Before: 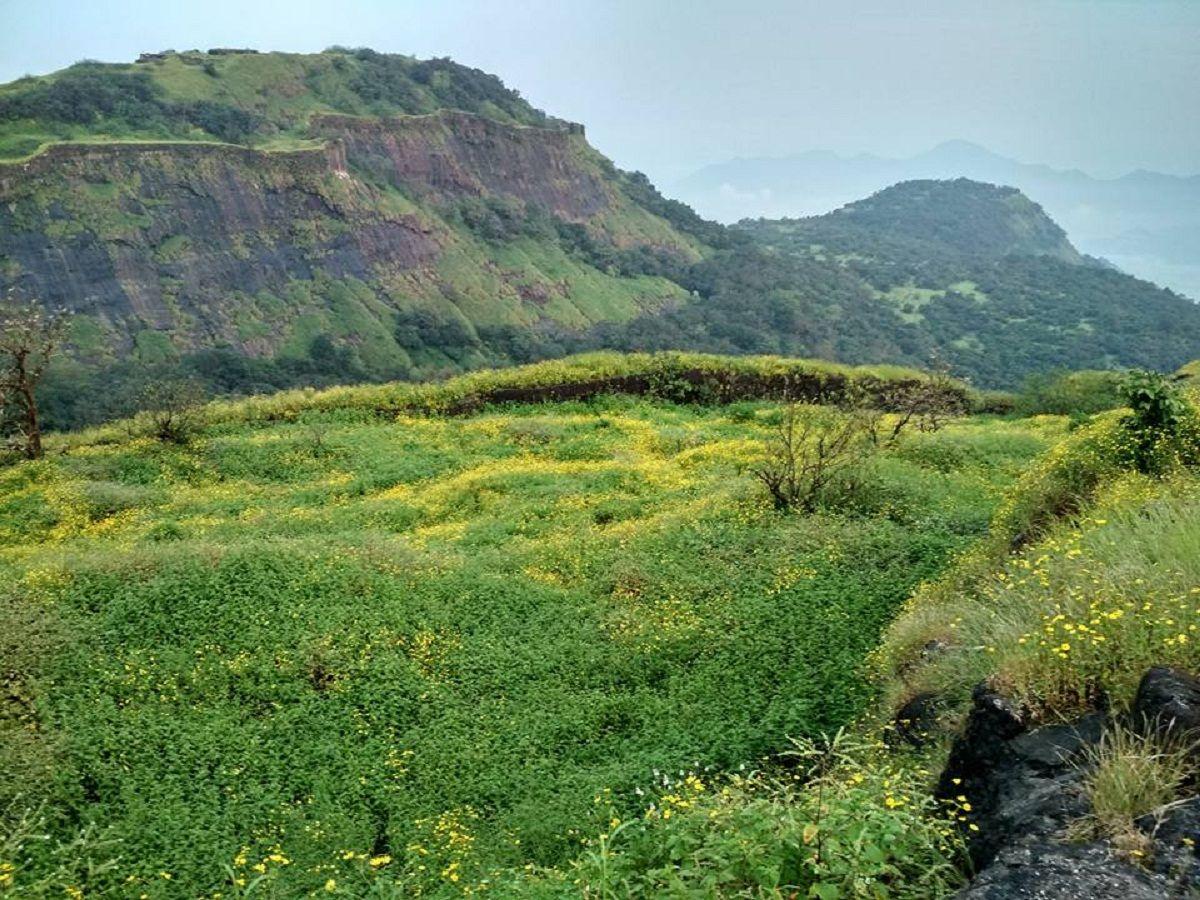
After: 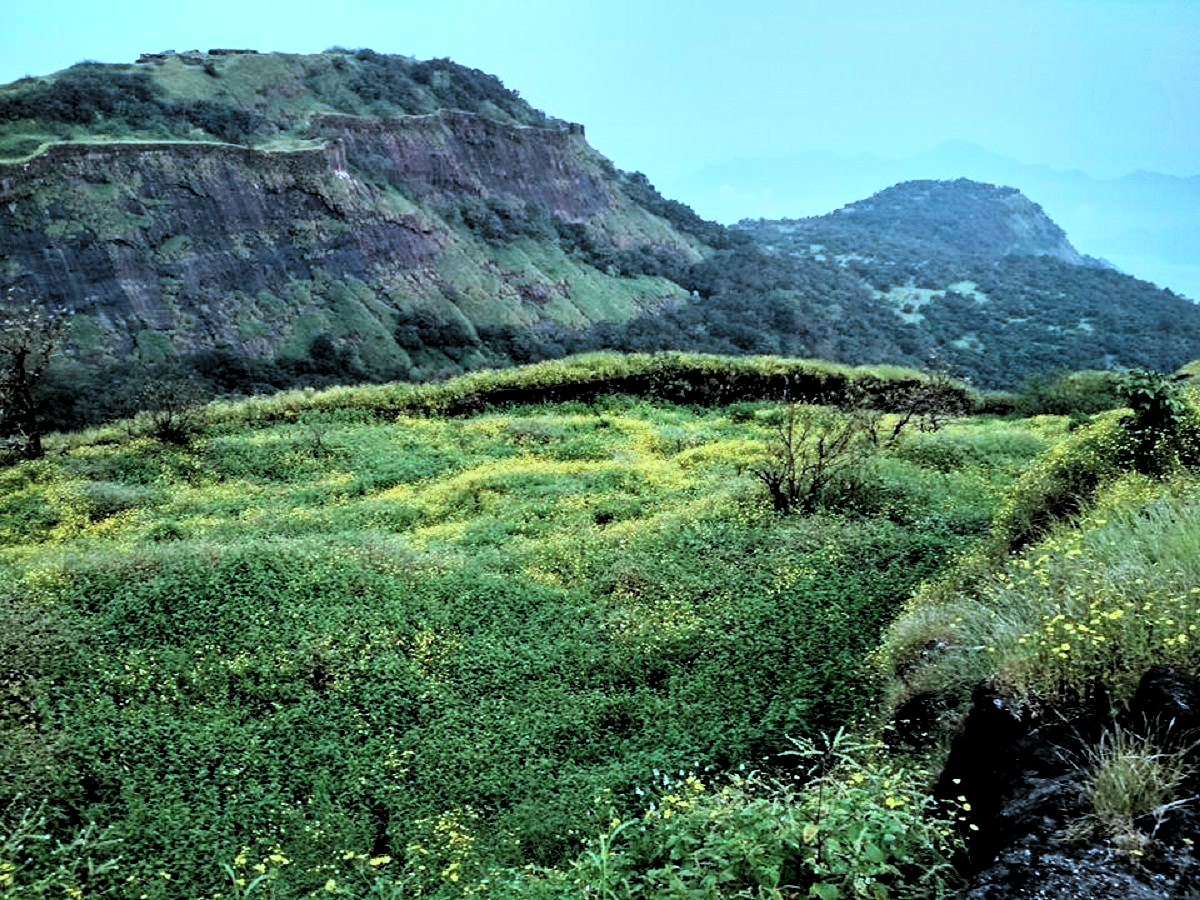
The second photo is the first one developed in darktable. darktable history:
rgb levels: levels [[0.034, 0.472, 0.904], [0, 0.5, 1], [0, 0.5, 1]]
tone curve: curves: ch0 [(0, 0) (0.137, 0.063) (0.255, 0.176) (0.502, 0.502) (0.749, 0.839) (1, 1)], color space Lab, linked channels, preserve colors none
color correction: highlights a* -2.24, highlights b* -18.1
white balance: red 0.924, blue 1.095
